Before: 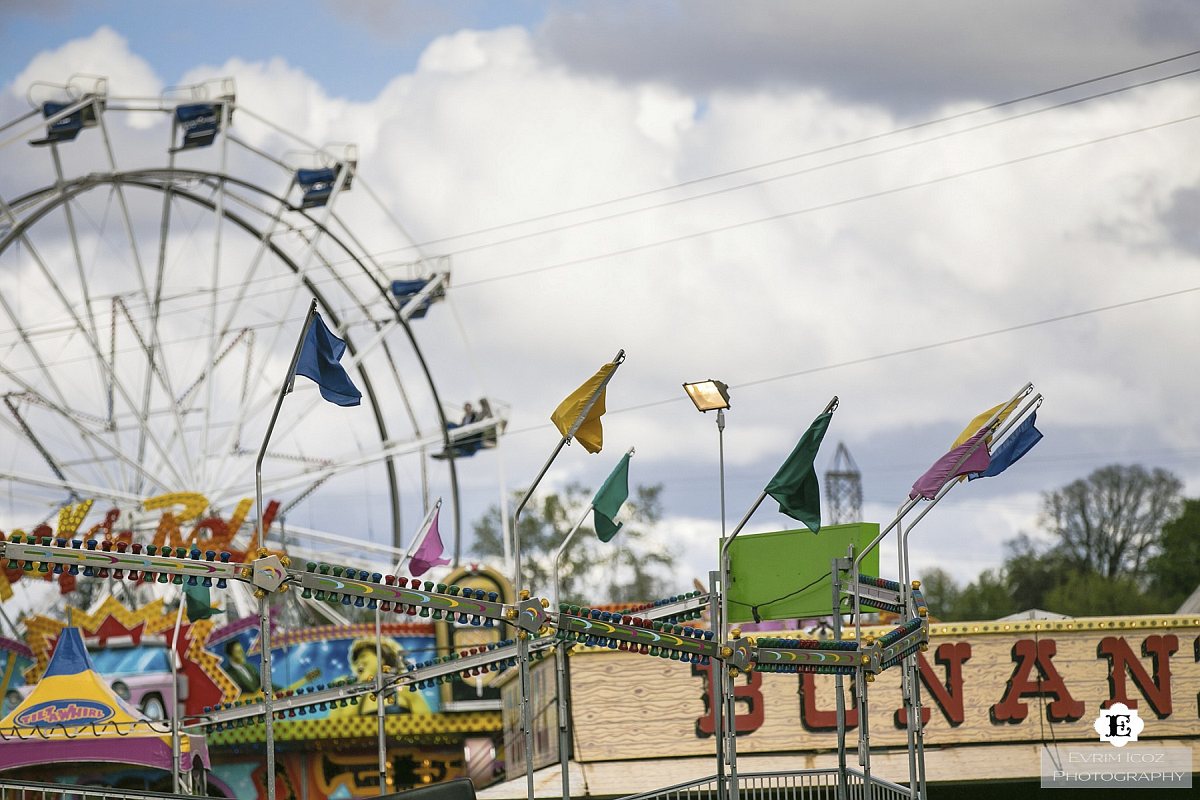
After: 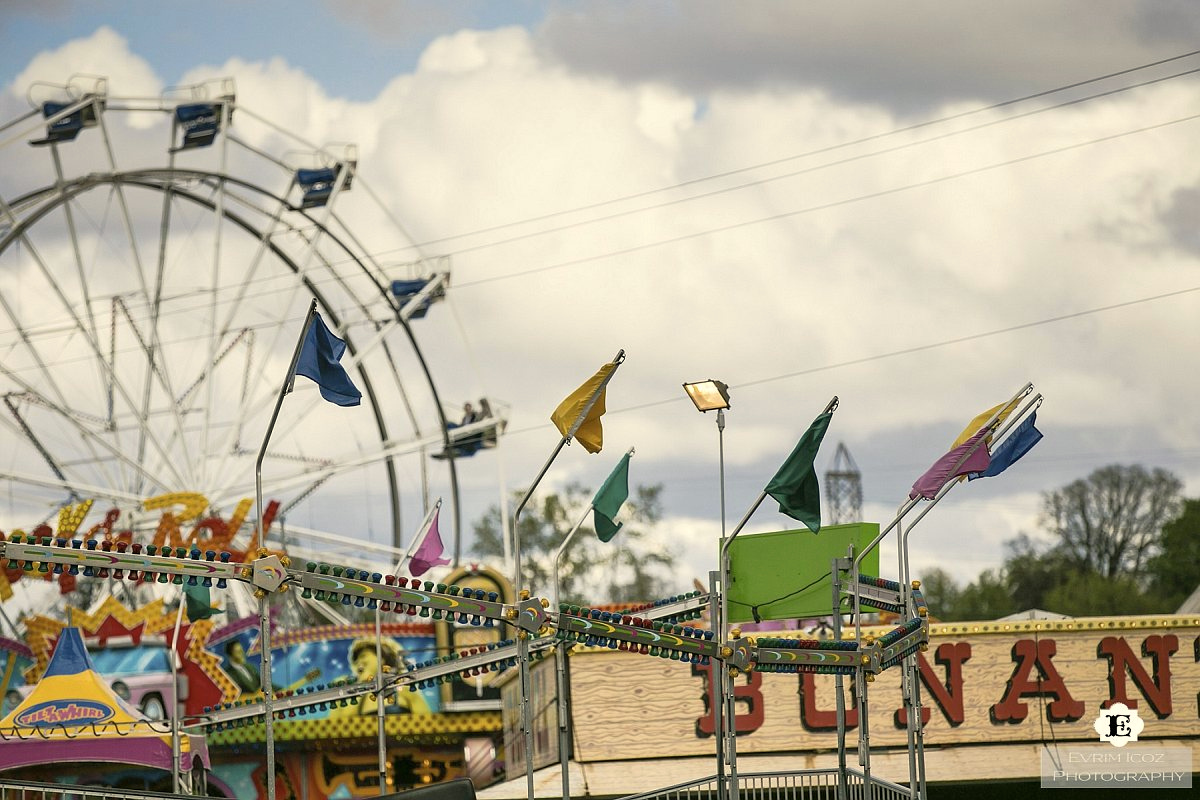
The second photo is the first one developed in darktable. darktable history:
exposure: black level correction 0.001, compensate highlight preservation false
white balance: red 1.029, blue 0.92
